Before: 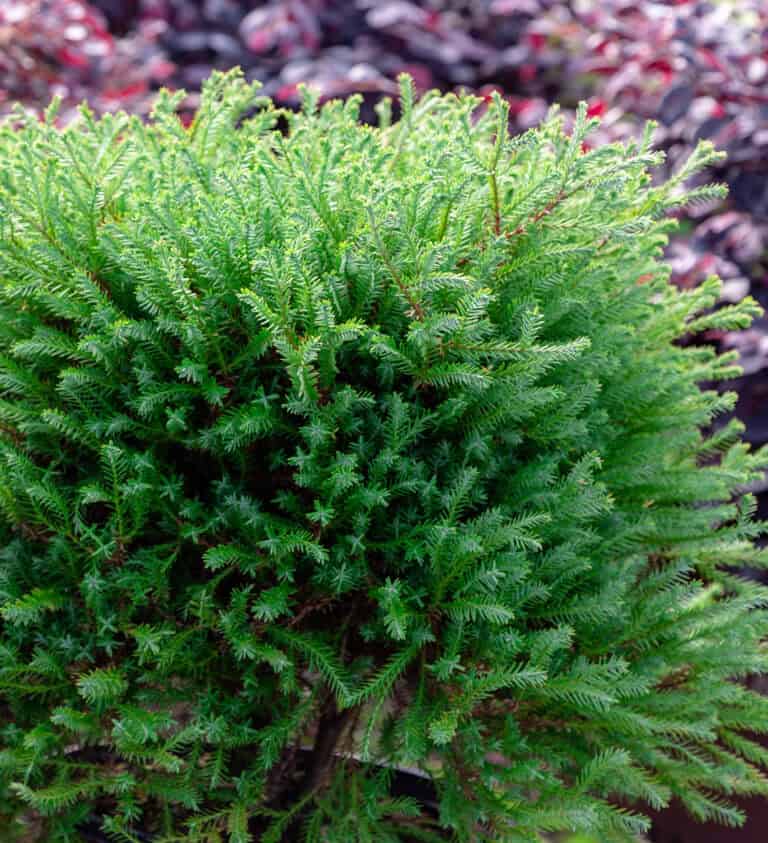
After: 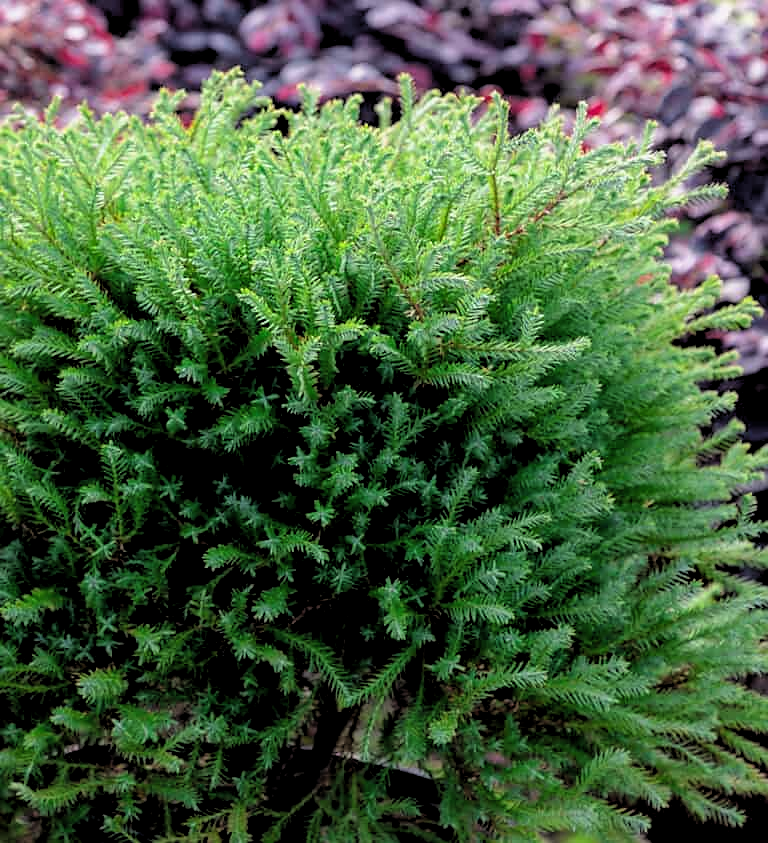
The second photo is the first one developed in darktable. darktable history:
filmic rgb: black relative exposure -4.91 EV, white relative exposure 2.84 EV, hardness 3.7
shadows and highlights: shadows 30
sharpen: radius 1.559, amount 0.373, threshold 1.271
levels: levels [0.026, 0.507, 0.987]
